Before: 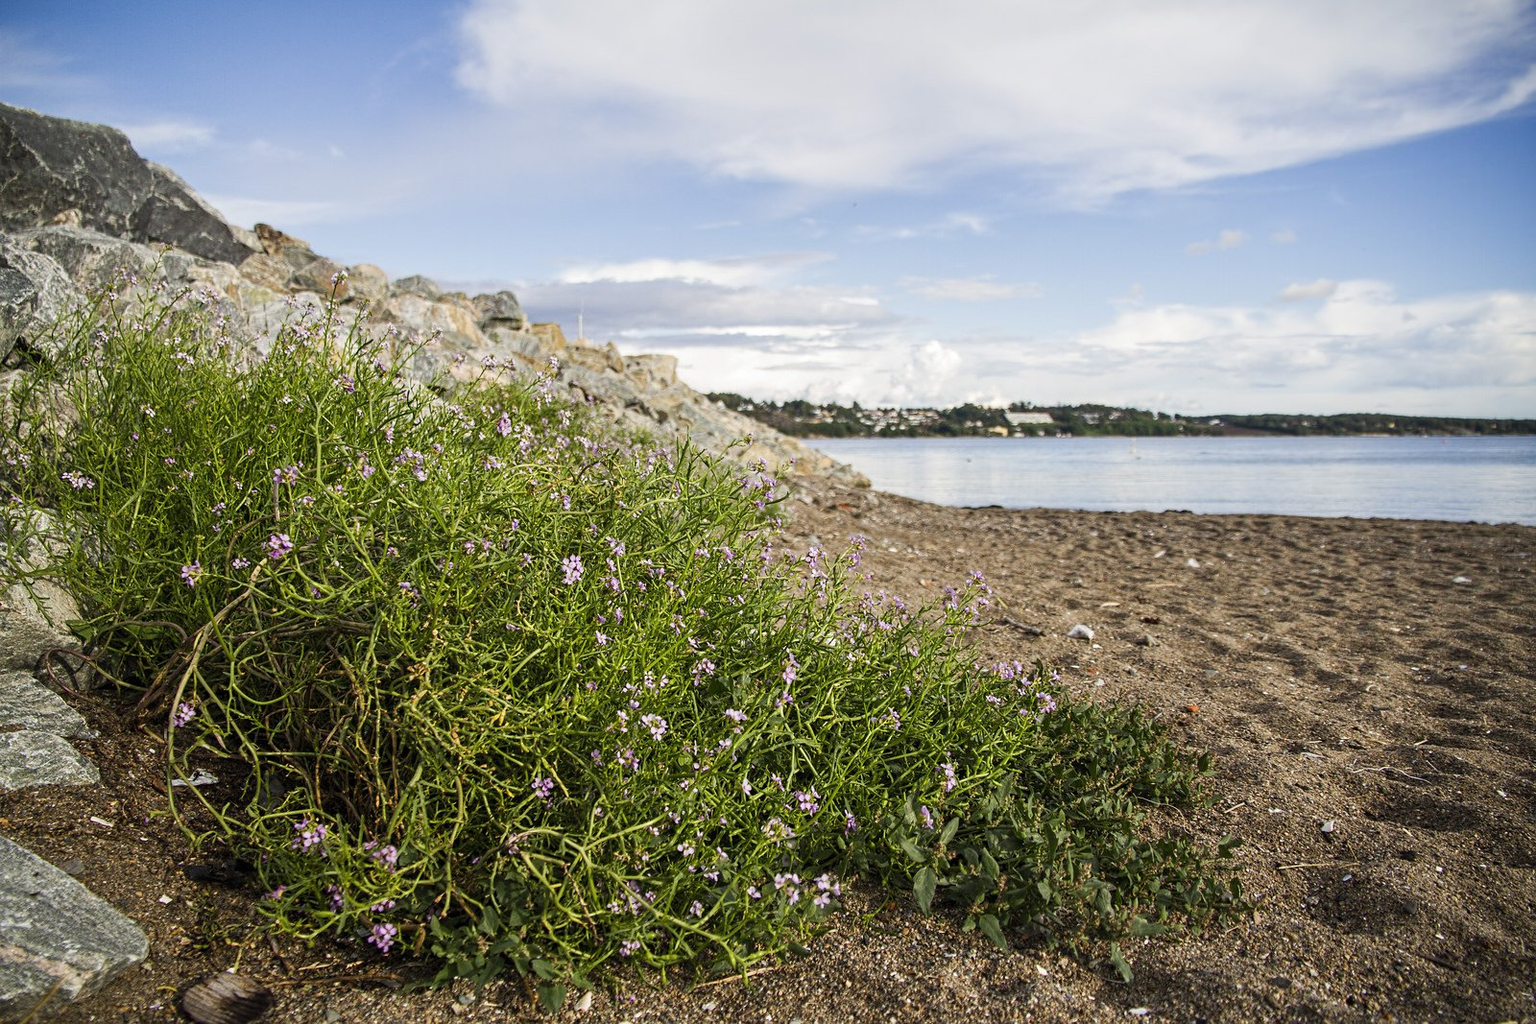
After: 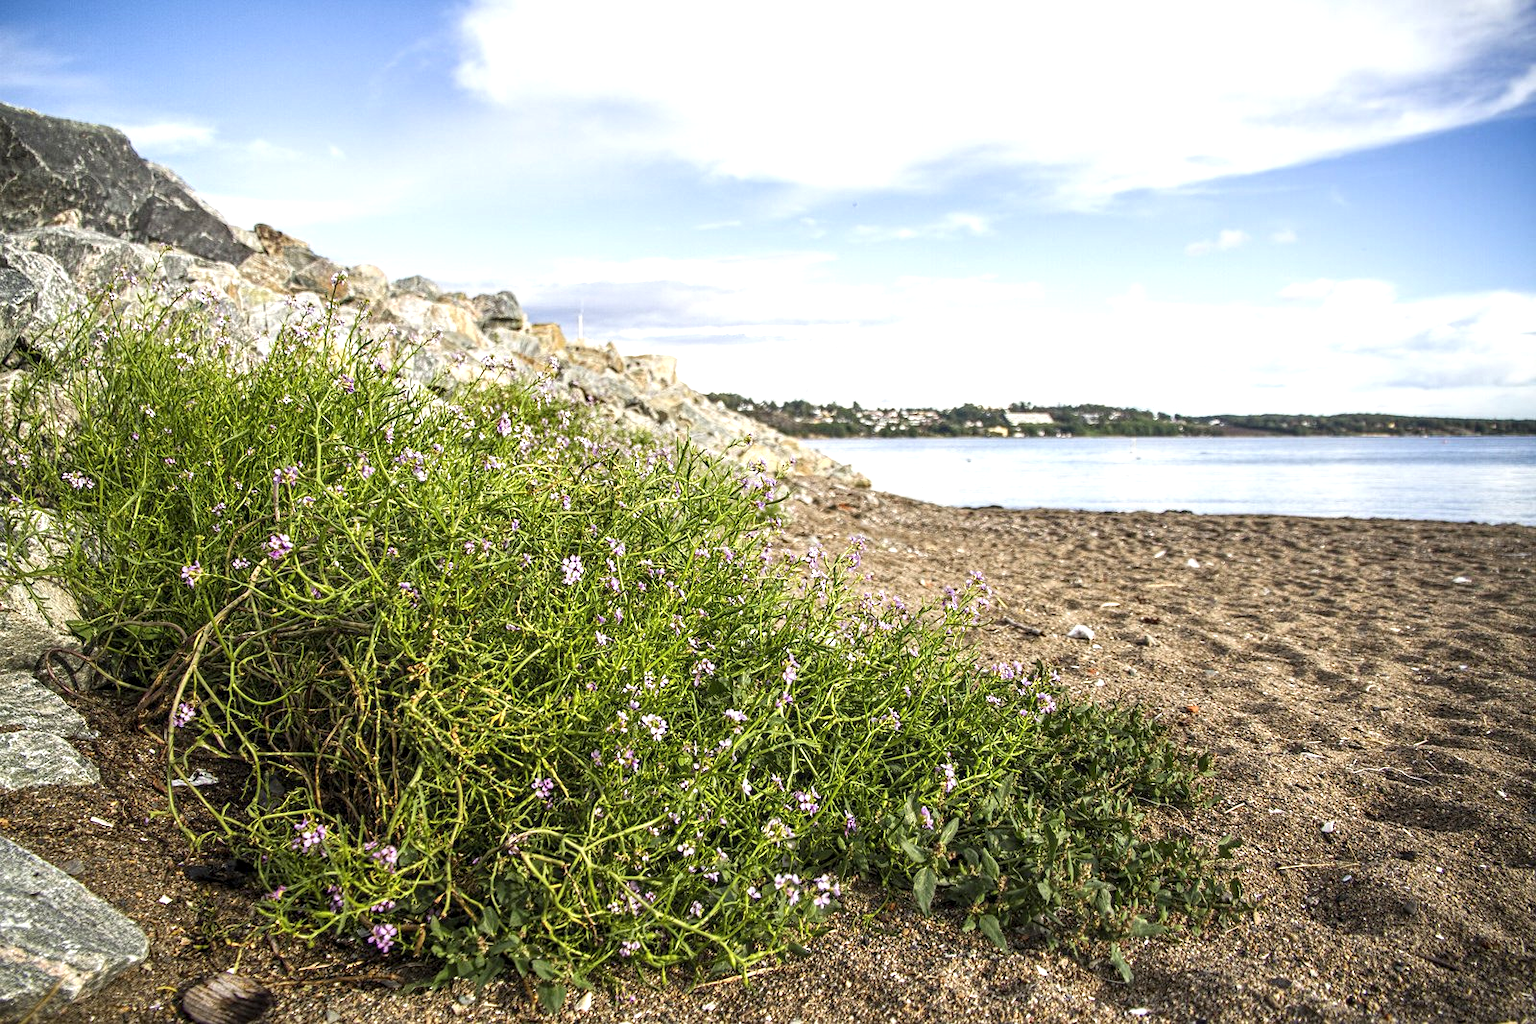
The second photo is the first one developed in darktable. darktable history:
local contrast: on, module defaults
exposure: black level correction 0, exposure 0.695 EV, compensate highlight preservation false
